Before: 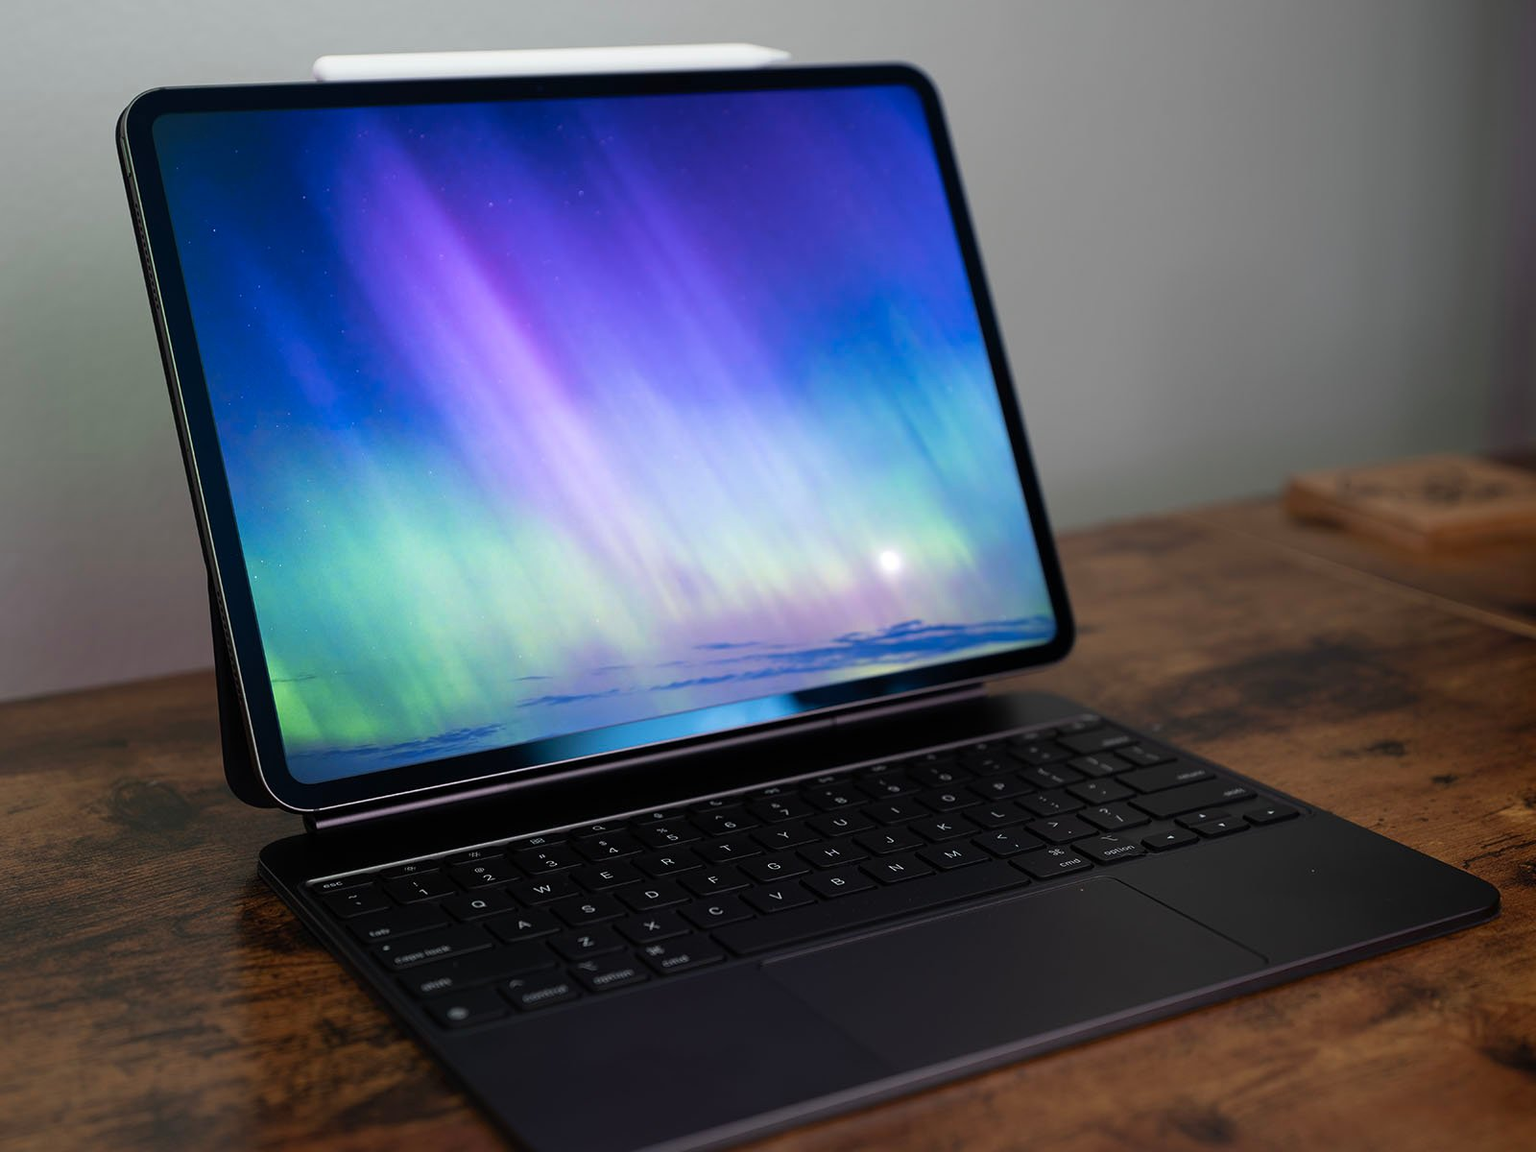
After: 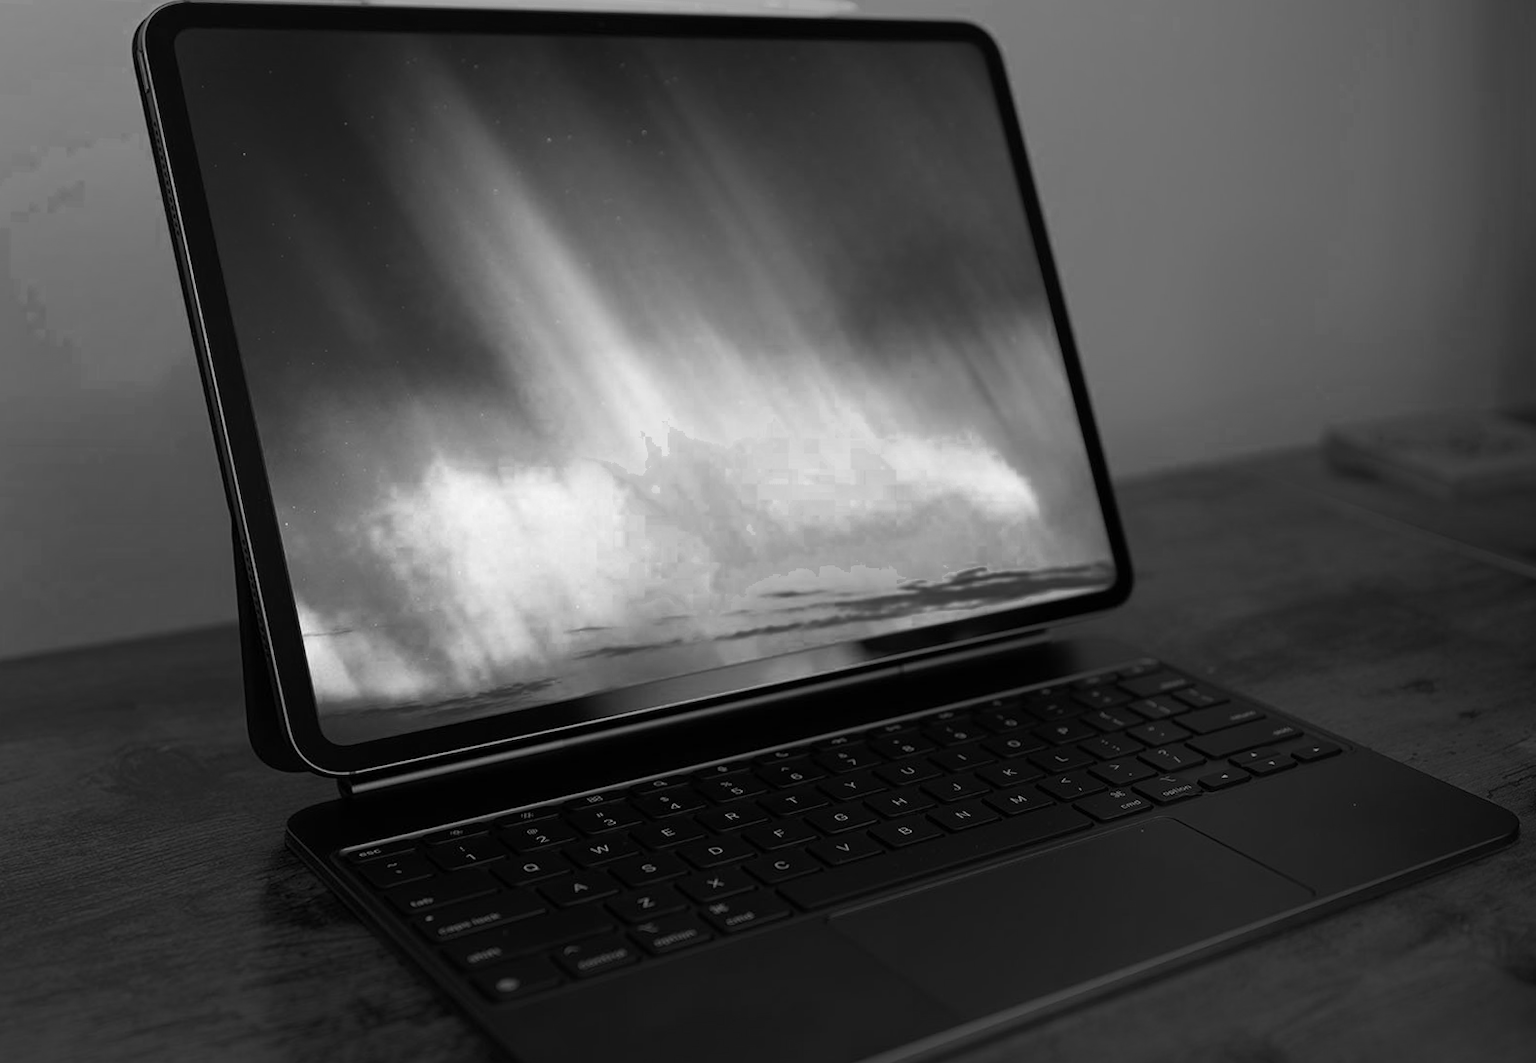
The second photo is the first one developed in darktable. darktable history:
white balance: red 1.123, blue 0.83
rotate and perspective: rotation -0.013°, lens shift (vertical) -0.027, lens shift (horizontal) 0.178, crop left 0.016, crop right 0.989, crop top 0.082, crop bottom 0.918
shadows and highlights: shadows -23.08, highlights 46.15, soften with gaussian
color zones: curves: ch0 [(0.002, 0.429) (0.121, 0.212) (0.198, 0.113) (0.276, 0.344) (0.331, 0.541) (0.41, 0.56) (0.482, 0.289) (0.619, 0.227) (0.721, 0.18) (0.821, 0.435) (0.928, 0.555) (1, 0.587)]; ch1 [(0, 0) (0.143, 0) (0.286, 0) (0.429, 0) (0.571, 0) (0.714, 0) (0.857, 0)]
